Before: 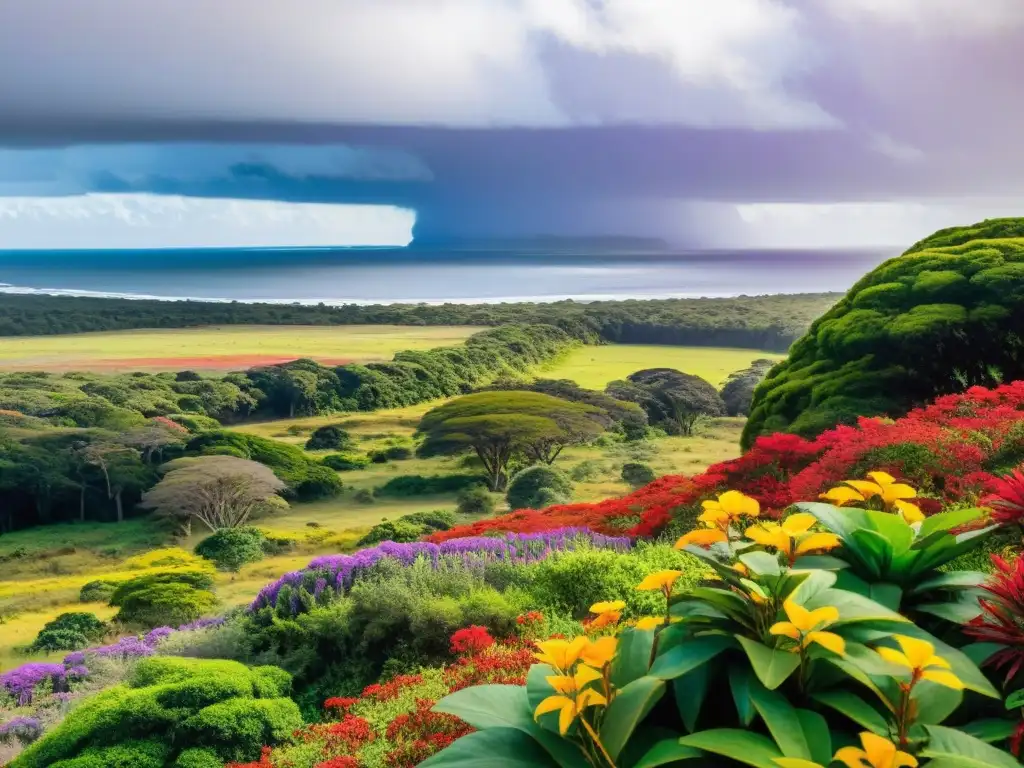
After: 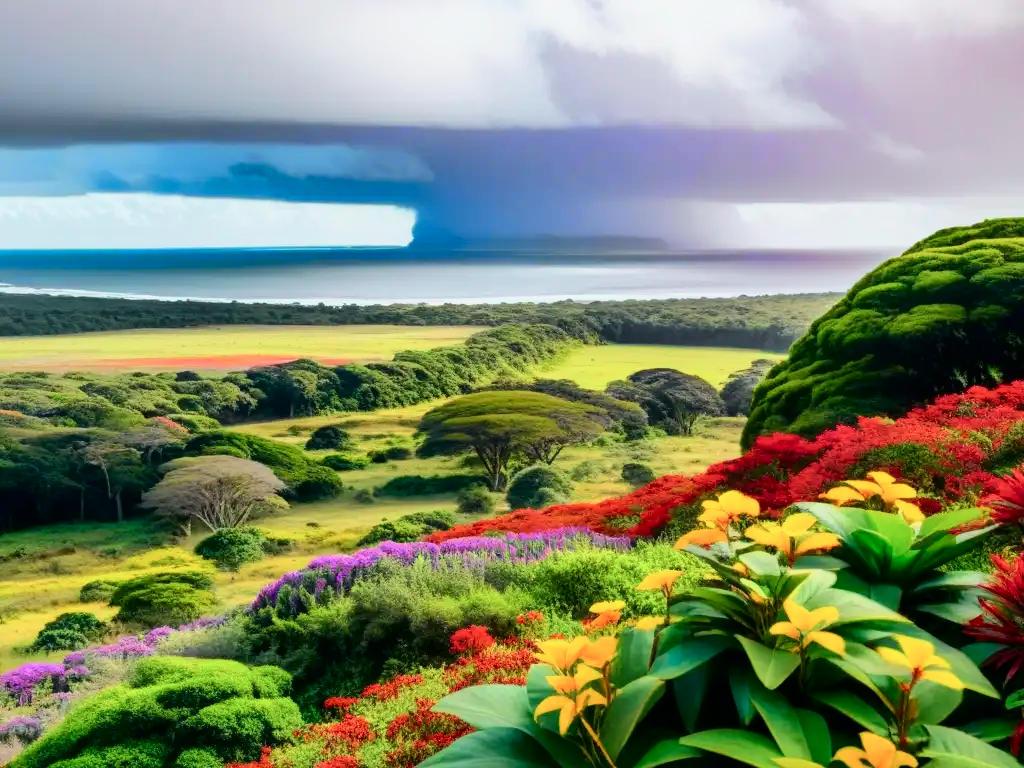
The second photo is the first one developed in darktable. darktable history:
exposure: exposure -0.04 EV, compensate highlight preservation false
tone curve: curves: ch0 [(0, 0) (0.035, 0.011) (0.133, 0.076) (0.285, 0.265) (0.491, 0.541) (0.617, 0.693) (0.704, 0.77) (0.794, 0.865) (0.895, 0.938) (1, 0.976)]; ch1 [(0, 0) (0.318, 0.278) (0.444, 0.427) (0.502, 0.497) (0.543, 0.547) (0.601, 0.641) (0.746, 0.764) (1, 1)]; ch2 [(0, 0) (0.316, 0.292) (0.381, 0.37) (0.423, 0.448) (0.476, 0.482) (0.502, 0.5) (0.543, 0.547) (0.587, 0.613) (0.642, 0.672) (0.704, 0.727) (0.865, 0.827) (1, 0.951)], color space Lab, independent channels, preserve colors none
